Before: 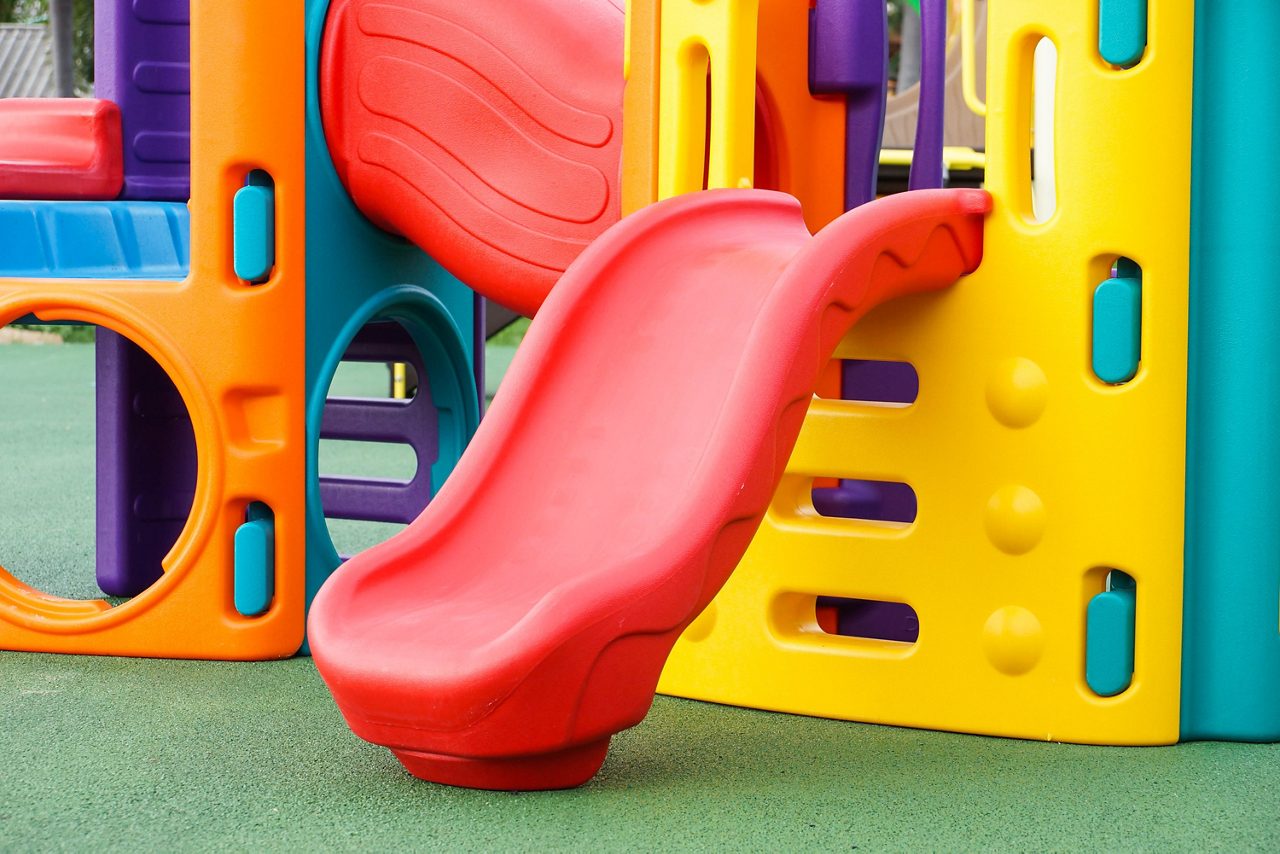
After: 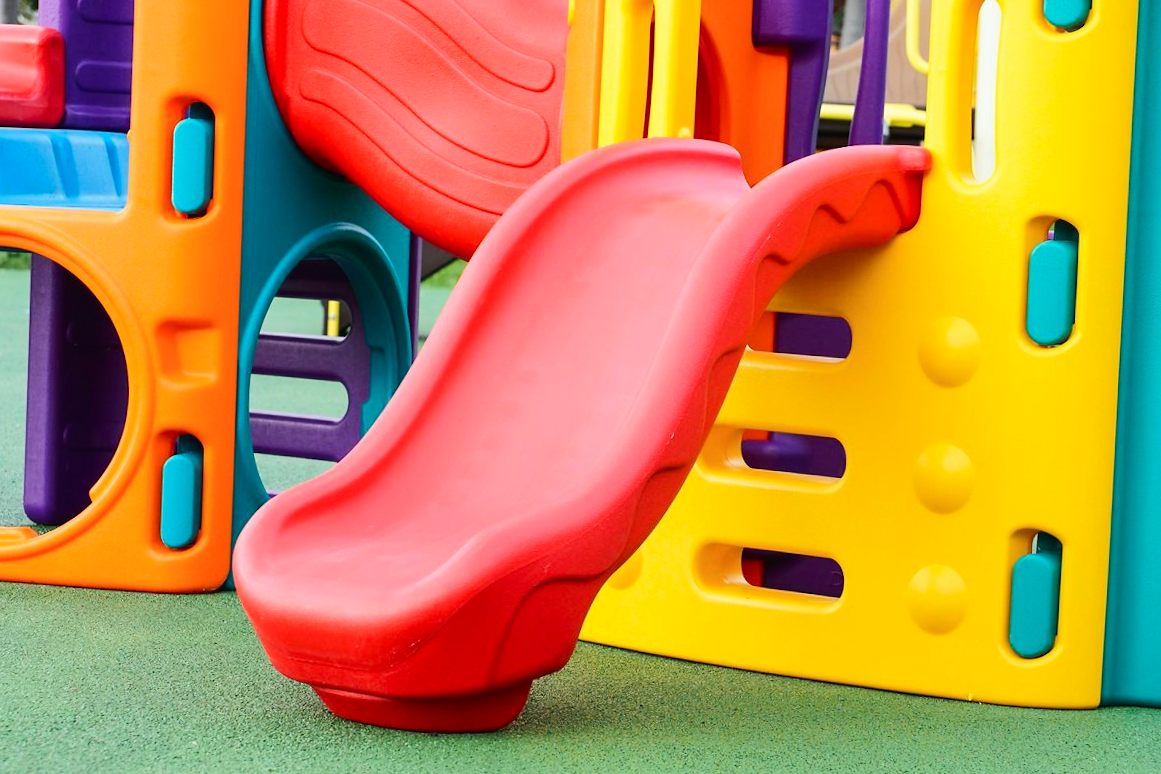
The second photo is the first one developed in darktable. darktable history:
crop and rotate: angle -1.96°, left 3.097%, top 4.154%, right 1.586%, bottom 0.529%
tone curve: curves: ch0 [(0, 0.01) (0.037, 0.032) (0.131, 0.108) (0.275, 0.256) (0.483, 0.512) (0.61, 0.665) (0.696, 0.742) (0.792, 0.819) (0.911, 0.925) (0.997, 0.995)]; ch1 [(0, 0) (0.308, 0.29) (0.425, 0.411) (0.492, 0.488) (0.507, 0.503) (0.53, 0.532) (0.573, 0.586) (0.683, 0.702) (0.746, 0.77) (1, 1)]; ch2 [(0, 0) (0.246, 0.233) (0.36, 0.352) (0.415, 0.415) (0.485, 0.487) (0.502, 0.504) (0.525, 0.518) (0.539, 0.539) (0.587, 0.594) (0.636, 0.652) (0.711, 0.729) (0.845, 0.855) (0.998, 0.977)], color space Lab, independent channels, preserve colors none
